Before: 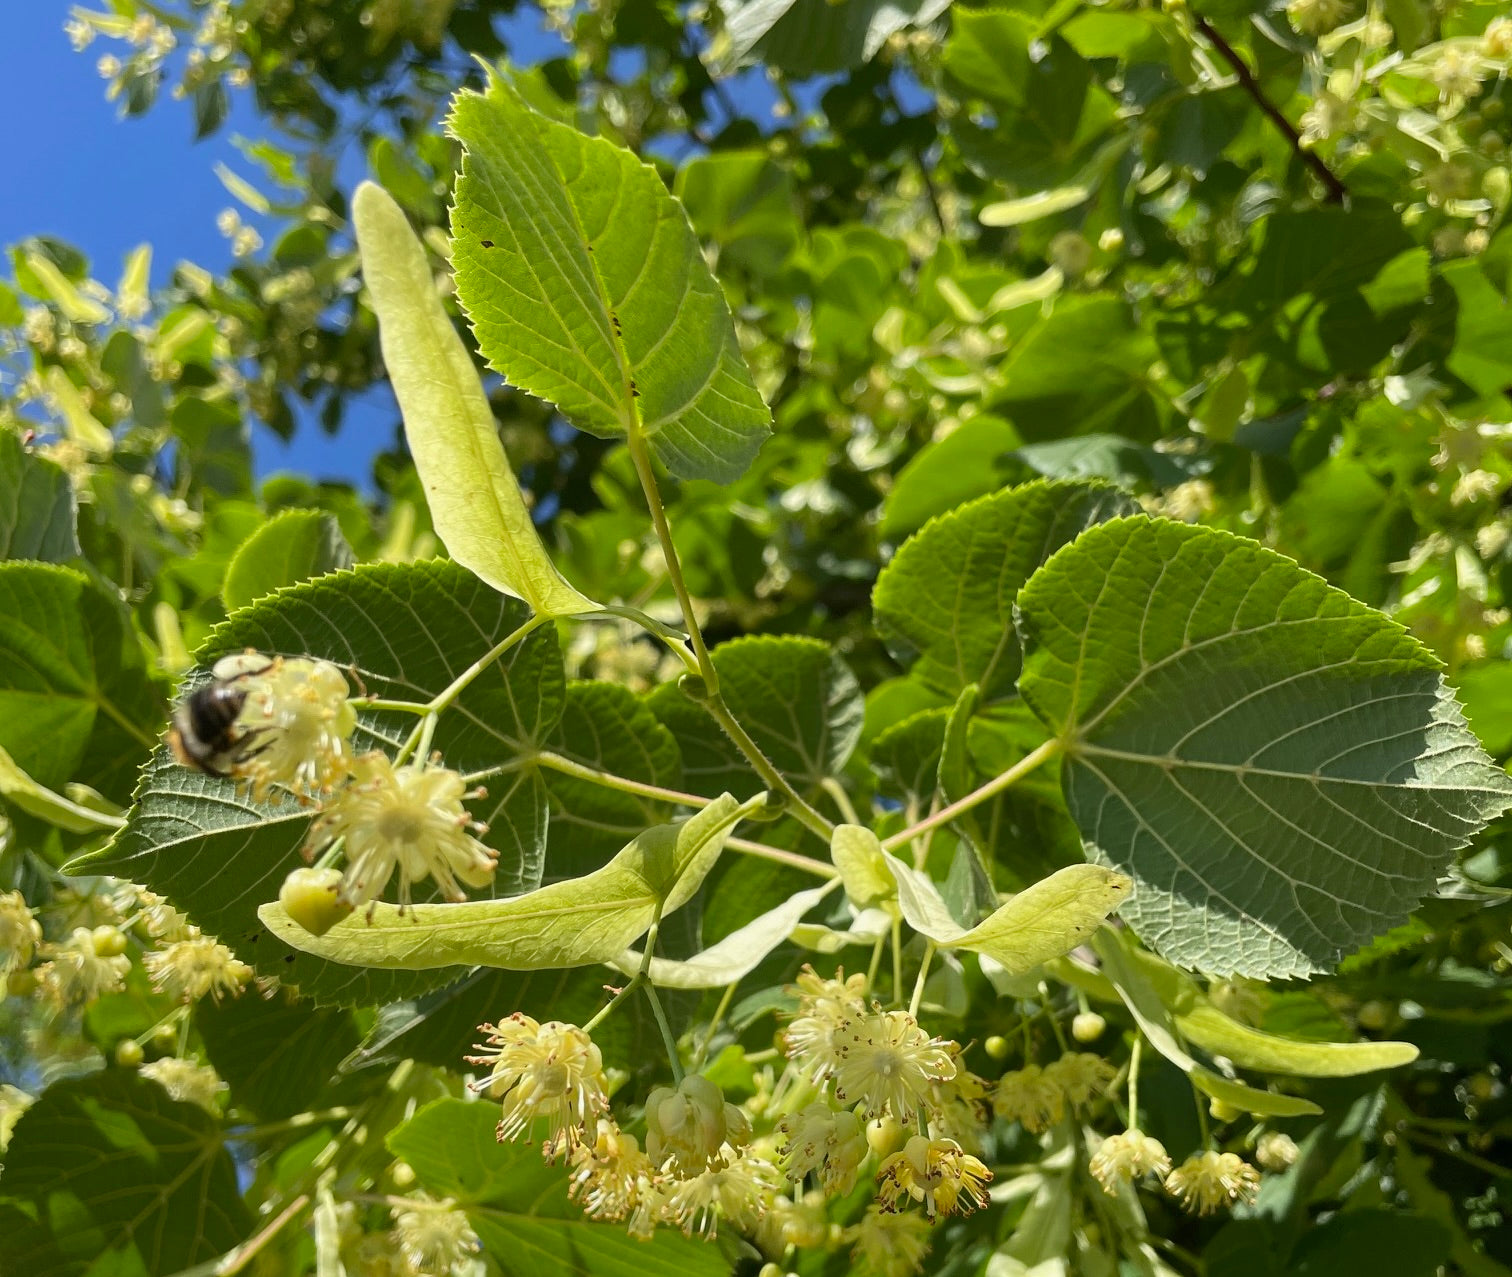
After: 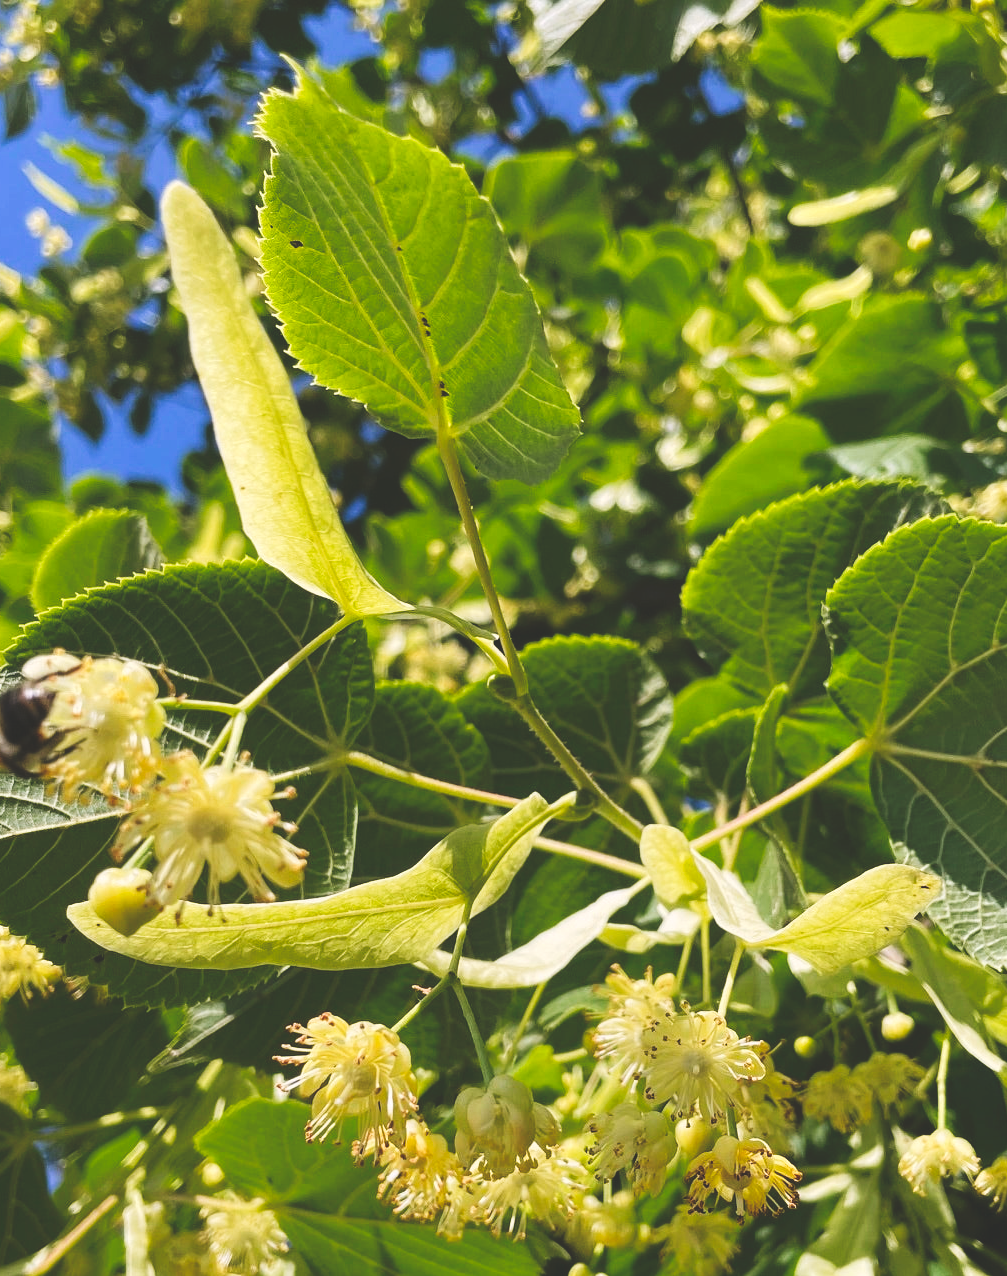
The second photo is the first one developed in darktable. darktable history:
crop and rotate: left 12.673%, right 20.66%
white balance: red 1.05, blue 1.072
tone curve: curves: ch0 [(0, 0) (0.003, 0.169) (0.011, 0.173) (0.025, 0.177) (0.044, 0.184) (0.069, 0.191) (0.1, 0.199) (0.136, 0.206) (0.177, 0.221) (0.224, 0.248) (0.277, 0.284) (0.335, 0.344) (0.399, 0.413) (0.468, 0.497) (0.543, 0.594) (0.623, 0.691) (0.709, 0.779) (0.801, 0.868) (0.898, 0.931) (1, 1)], preserve colors none
